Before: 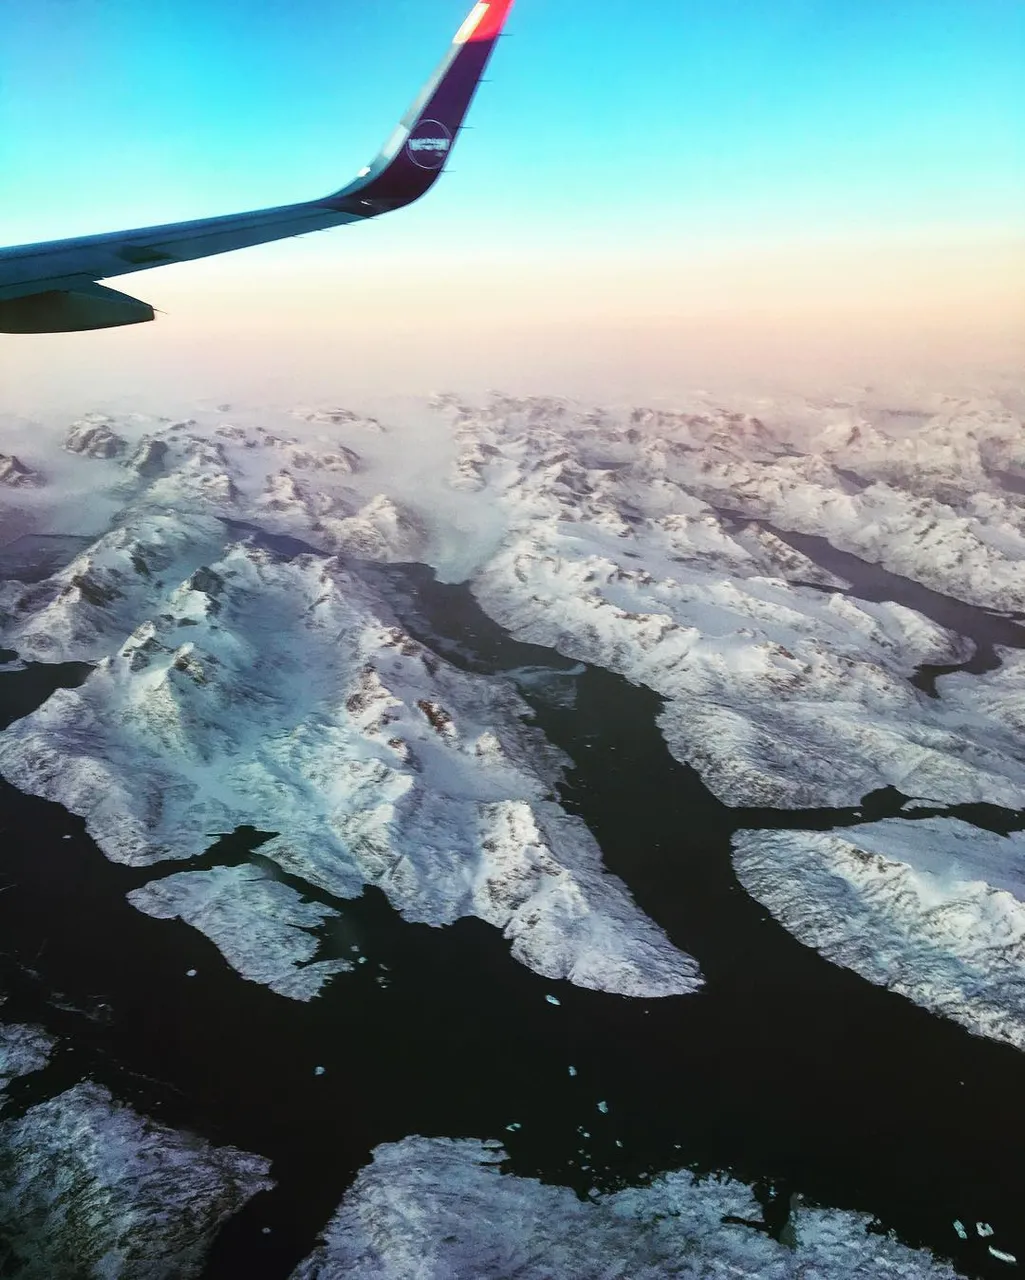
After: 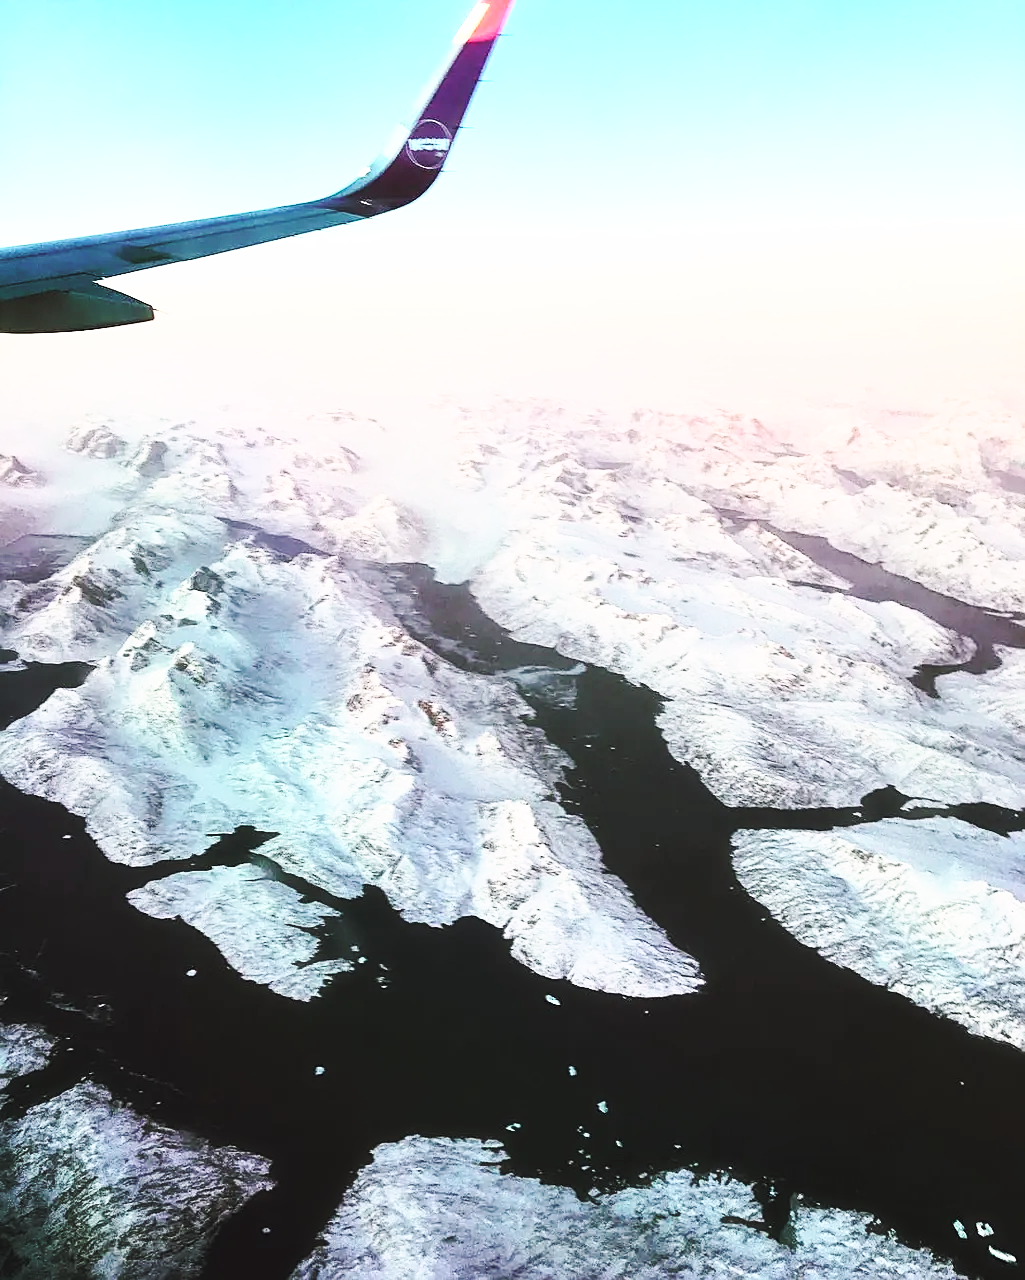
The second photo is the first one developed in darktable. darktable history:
base curve: curves: ch0 [(0, 0) (0.036, 0.037) (0.121, 0.228) (0.46, 0.76) (0.859, 0.983) (1, 1)], preserve colors none
haze removal: strength -0.081, distance 0.354, compatibility mode true, adaptive false
sharpen: on, module defaults
tone curve: curves: ch0 [(0.003, 0.029) (0.188, 0.252) (0.46, 0.56) (0.608, 0.748) (0.871, 0.955) (1, 1)]; ch1 [(0, 0) (0.35, 0.356) (0.45, 0.453) (0.508, 0.515) (0.618, 0.634) (1, 1)]; ch2 [(0, 0) (0.456, 0.469) (0.5, 0.5) (0.634, 0.625) (1, 1)], color space Lab, independent channels, preserve colors none
